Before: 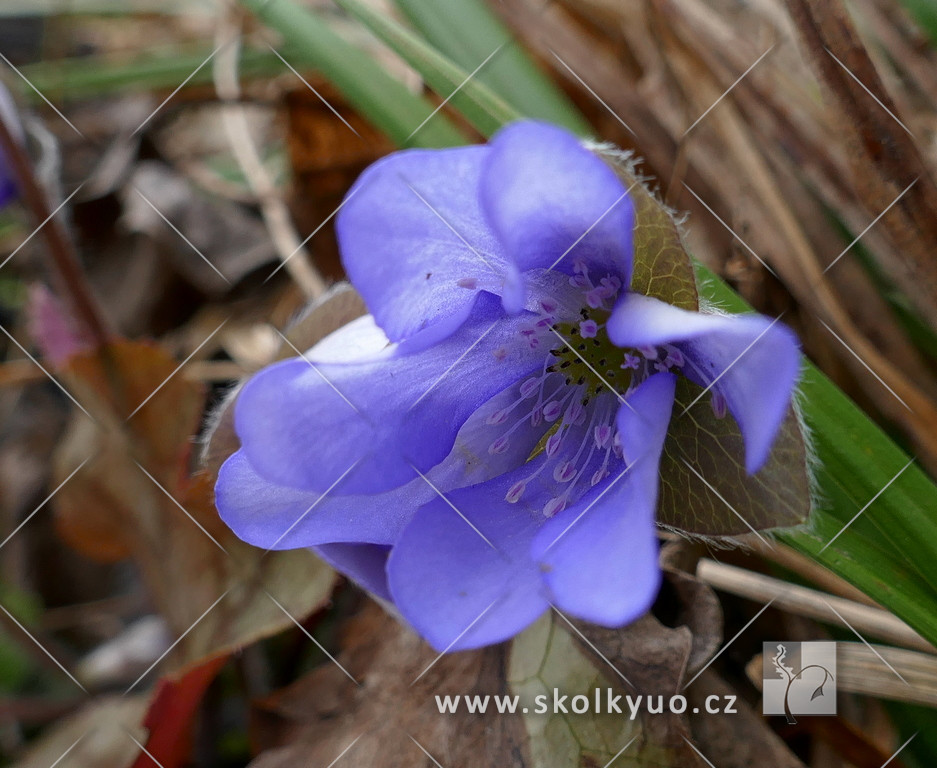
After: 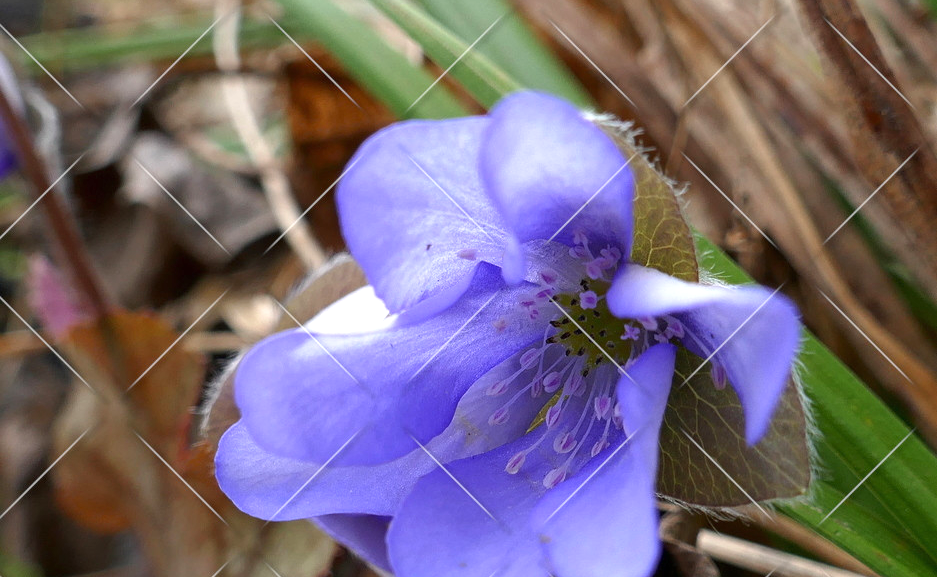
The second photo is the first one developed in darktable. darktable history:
exposure: black level correction 0, exposure 0.595 EV, compensate highlight preservation false
crop: top 3.842%, bottom 21.011%
